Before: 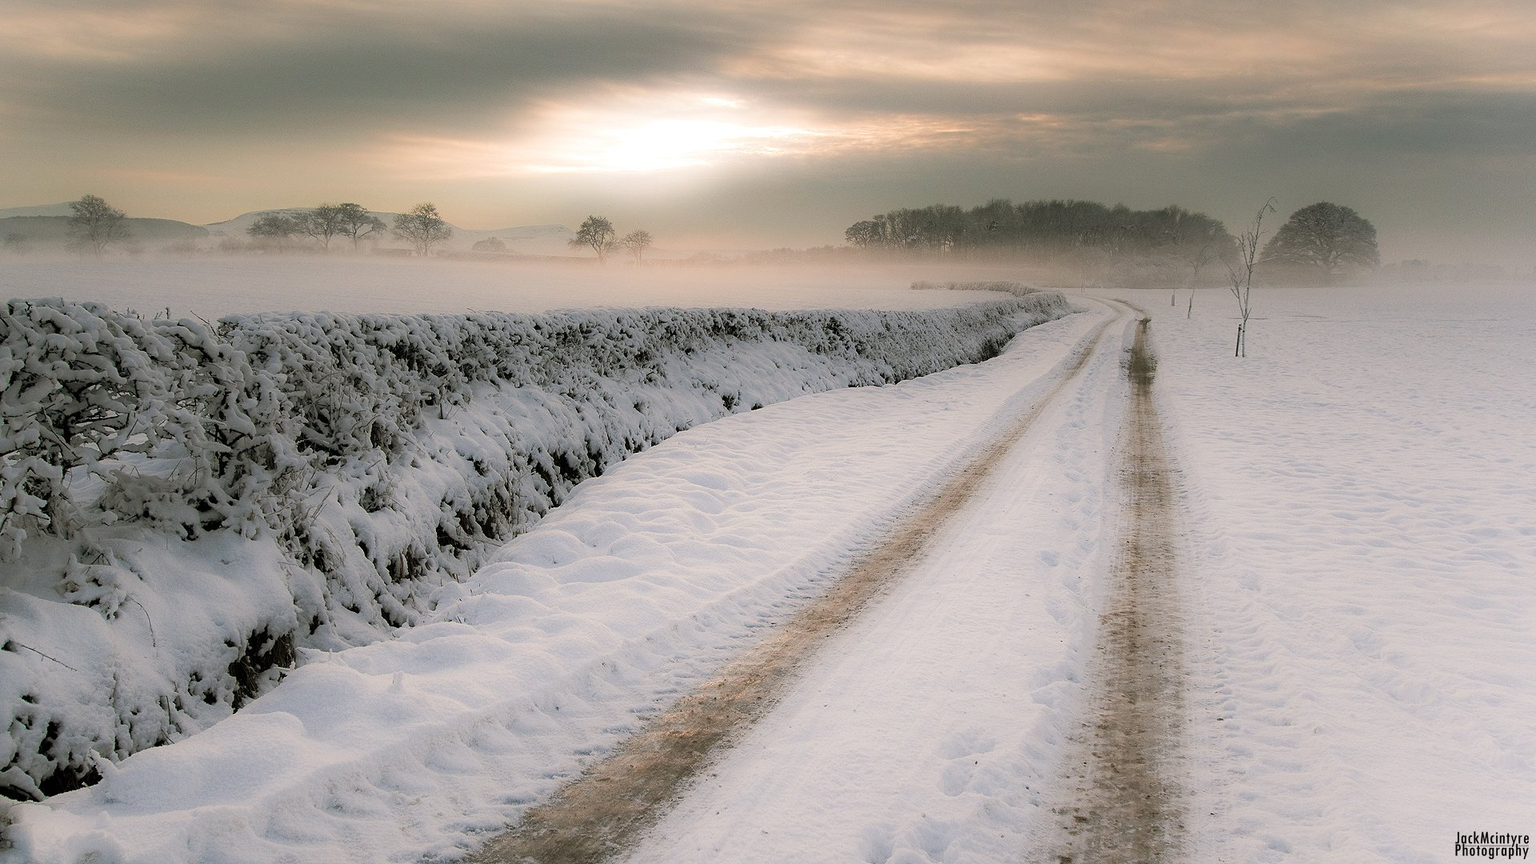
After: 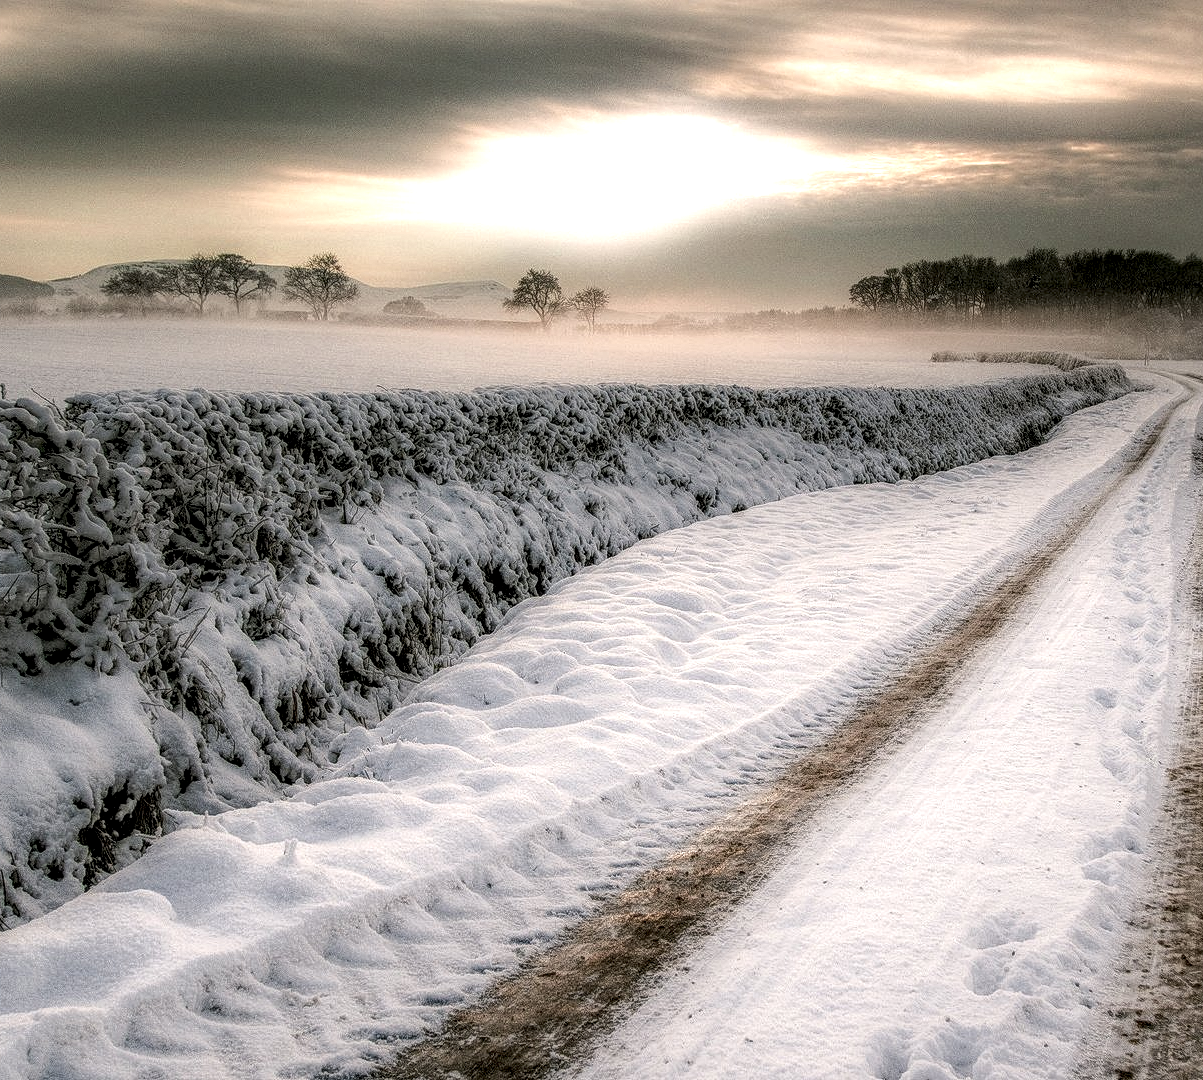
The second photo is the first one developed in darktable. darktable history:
local contrast: highlights 0%, shadows 5%, detail 299%, midtone range 0.296
crop: left 10.825%, right 26.518%
